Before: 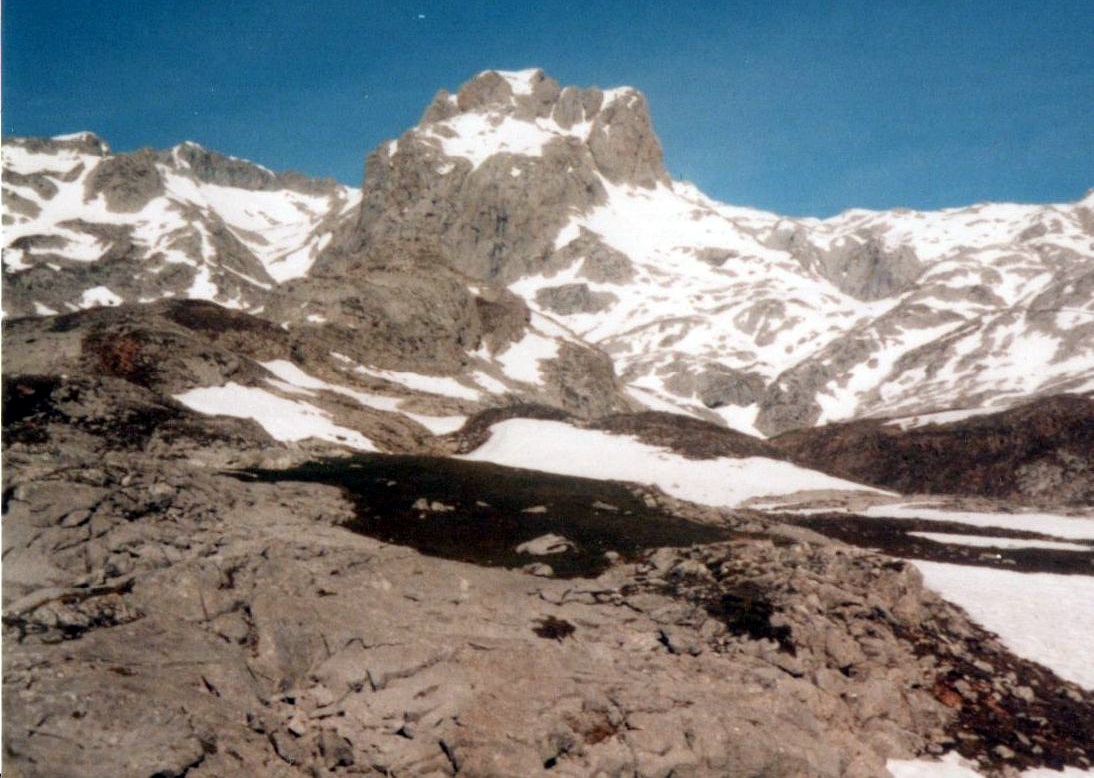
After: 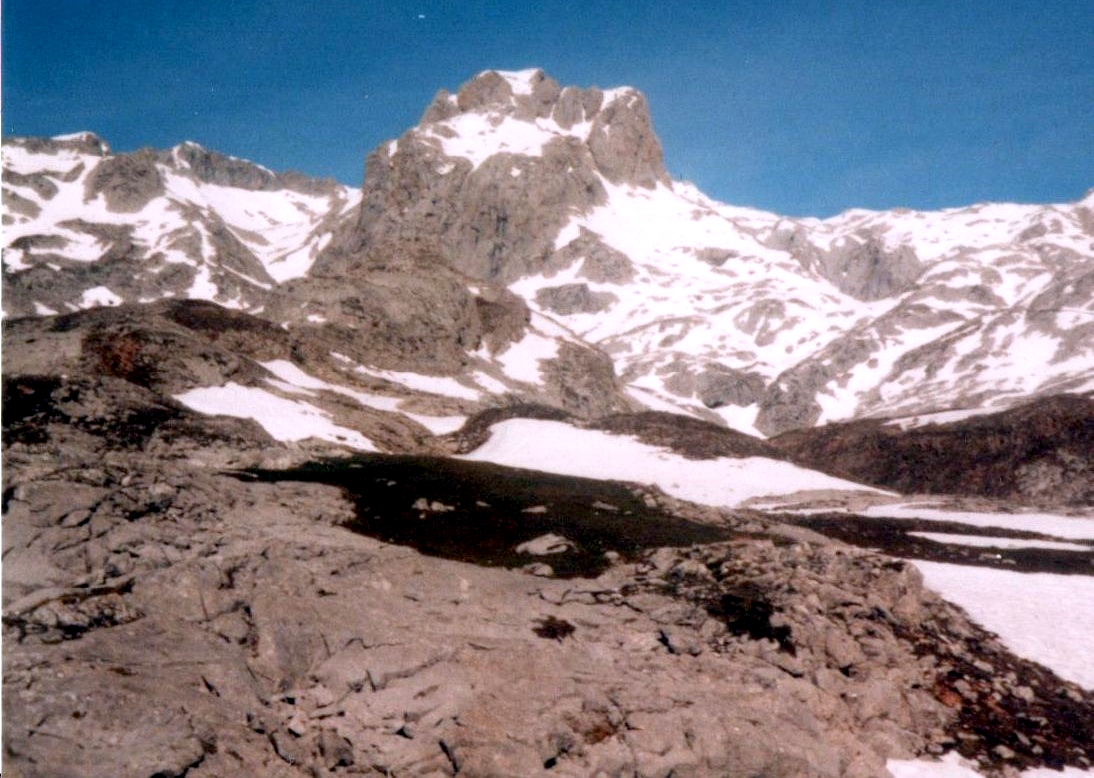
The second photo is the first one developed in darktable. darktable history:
exposure: black level correction 0.004, exposure 0.014 EV, compensate highlight preservation false
white balance: red 1.05, blue 1.072
